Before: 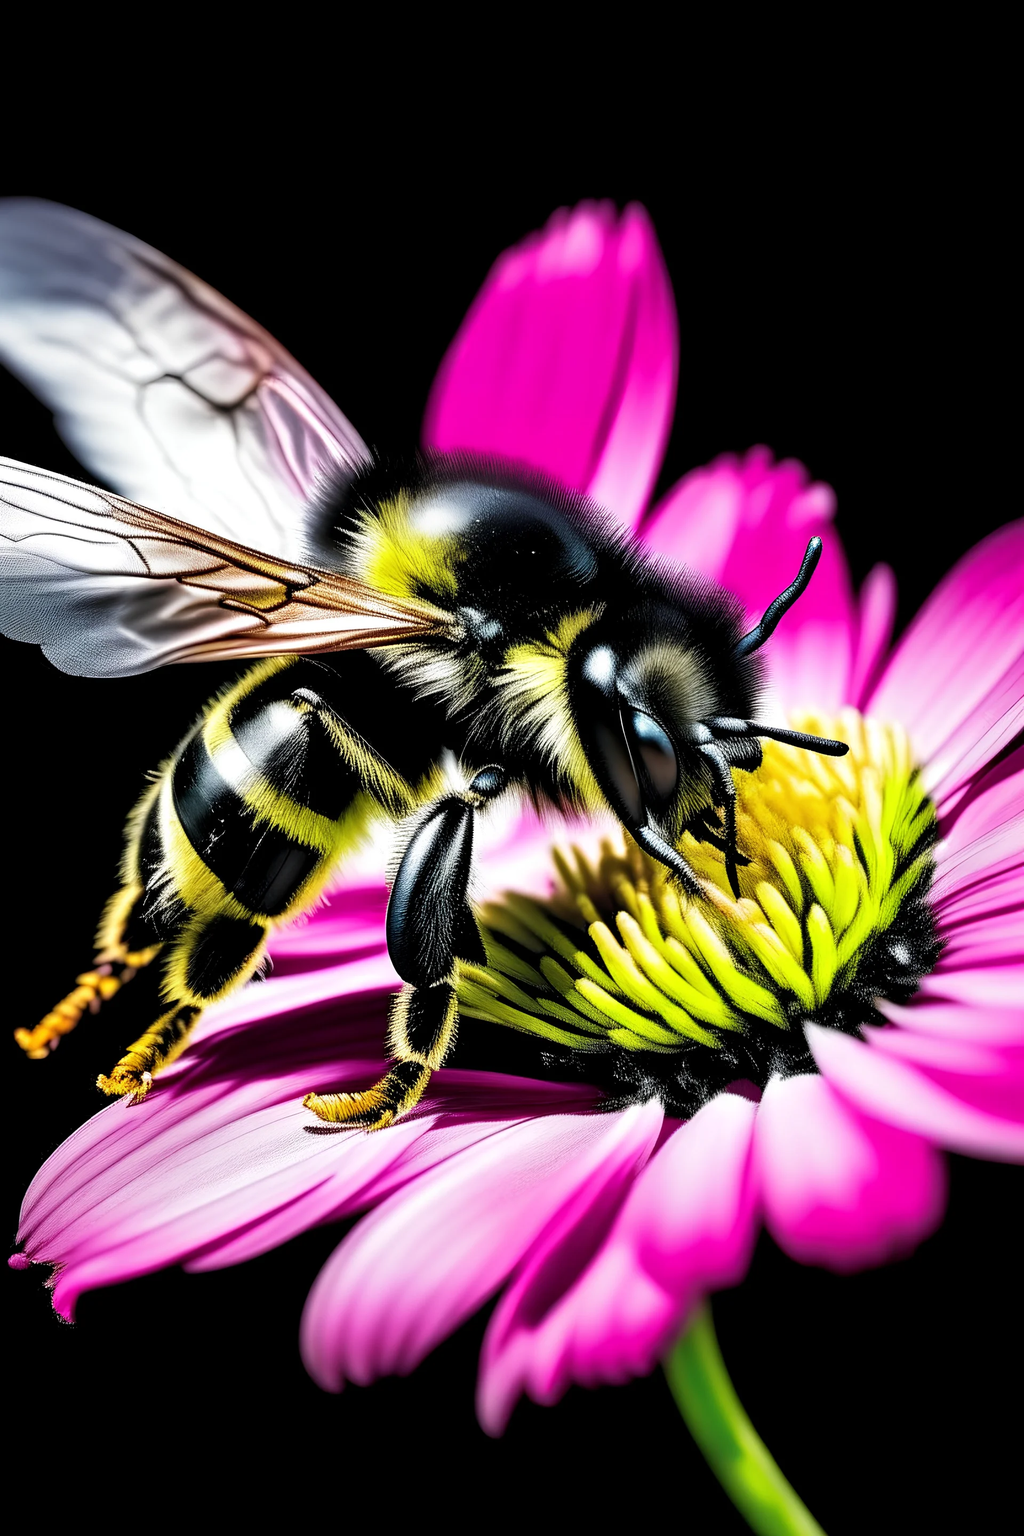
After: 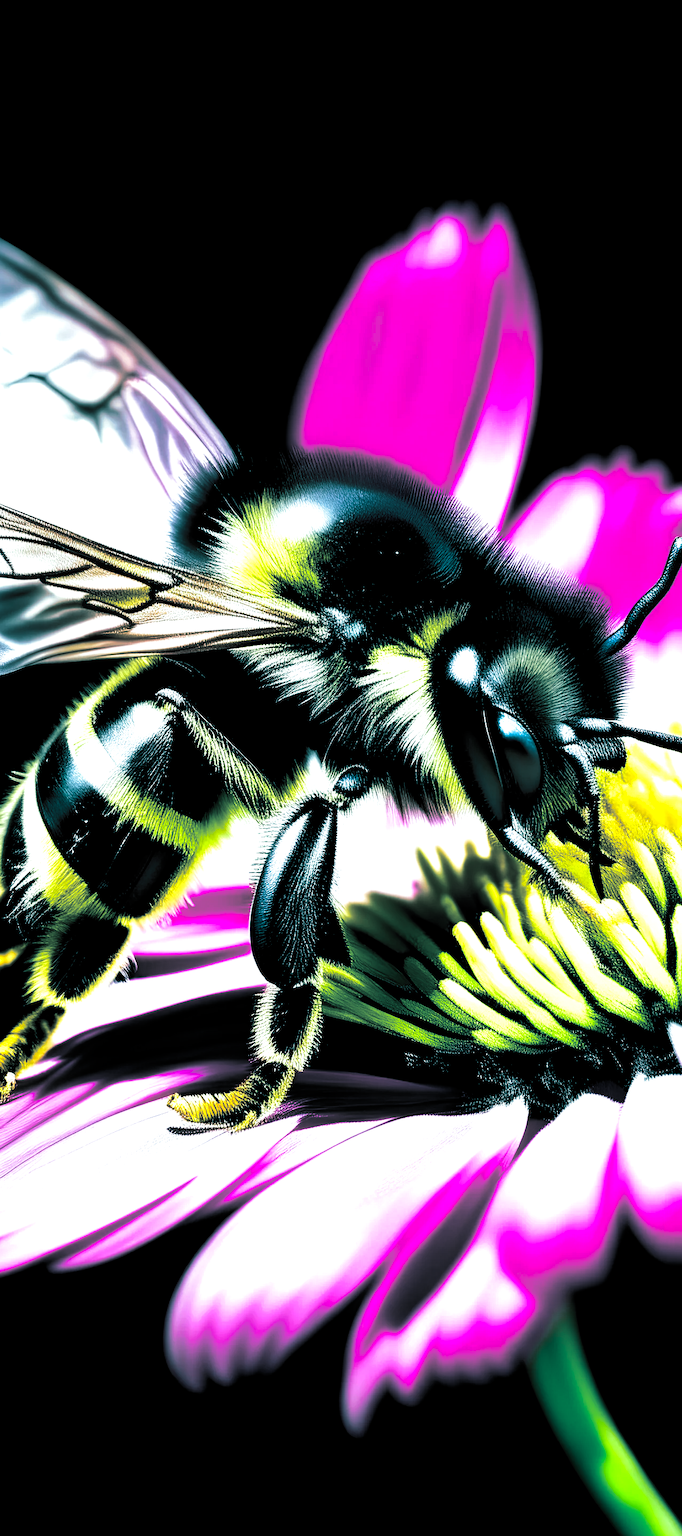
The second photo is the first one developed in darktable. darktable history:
color balance rgb: shadows lift › luminance -7.7%, shadows lift › chroma 2.13%, shadows lift › hue 200.79°, power › luminance -7.77%, power › chroma 2.27%, power › hue 220.69°, highlights gain › luminance 15.15%, highlights gain › chroma 4%, highlights gain › hue 209.35°, global offset › luminance -0.21%, global offset › chroma 0.27%, perceptual saturation grading › global saturation 24.42%, perceptual saturation grading › highlights -24.42%, perceptual saturation grading › mid-tones 24.42%, perceptual saturation grading › shadows 40%, perceptual brilliance grading › global brilliance -5%, perceptual brilliance grading › highlights 24.42%, perceptual brilliance grading › mid-tones 7%, perceptual brilliance grading › shadows -5%
contrast equalizer: y [[0.5, 0.486, 0.447, 0.446, 0.489, 0.5], [0.5 ×6], [0.5 ×6], [0 ×6], [0 ×6]]
crop and rotate: left 13.342%, right 19.991%
split-toning: shadows › hue 186.43°, highlights › hue 49.29°, compress 30.29%
